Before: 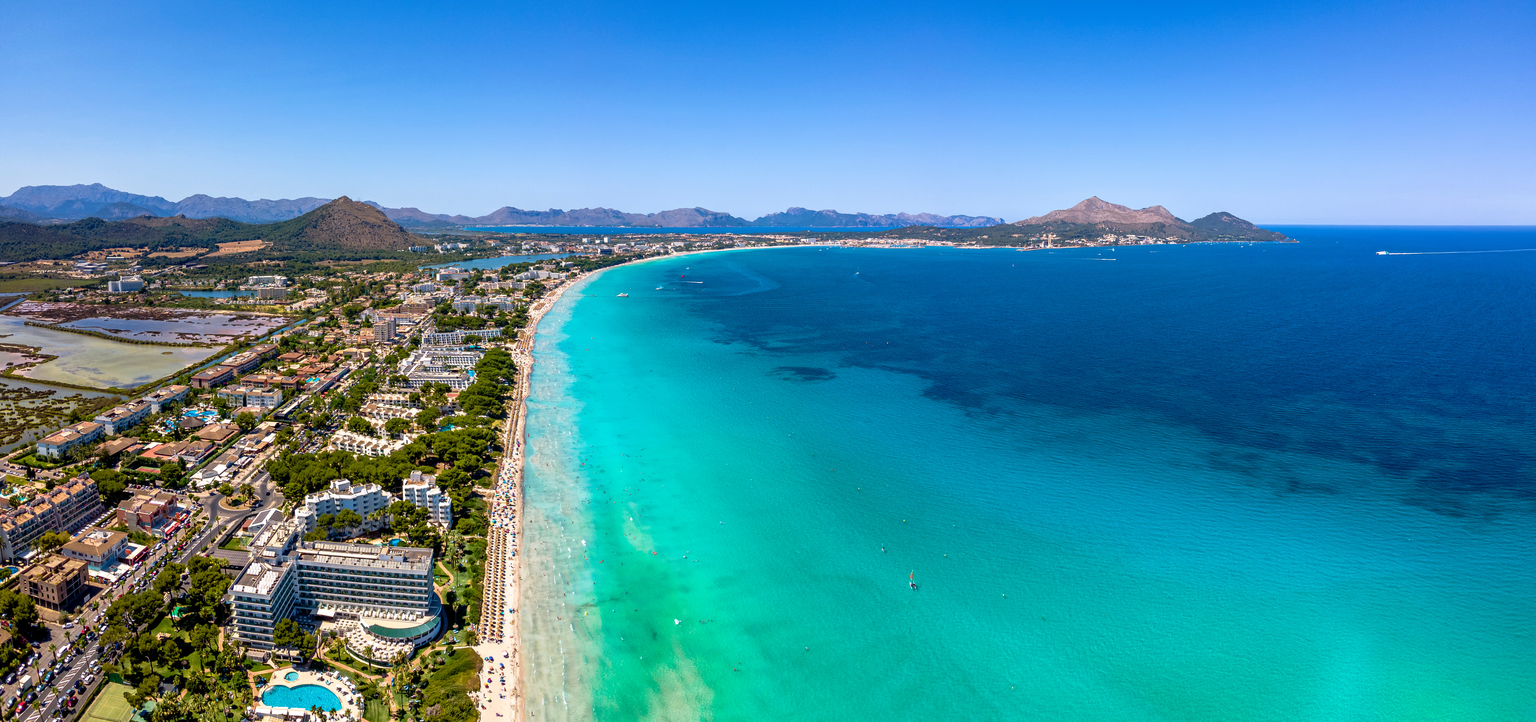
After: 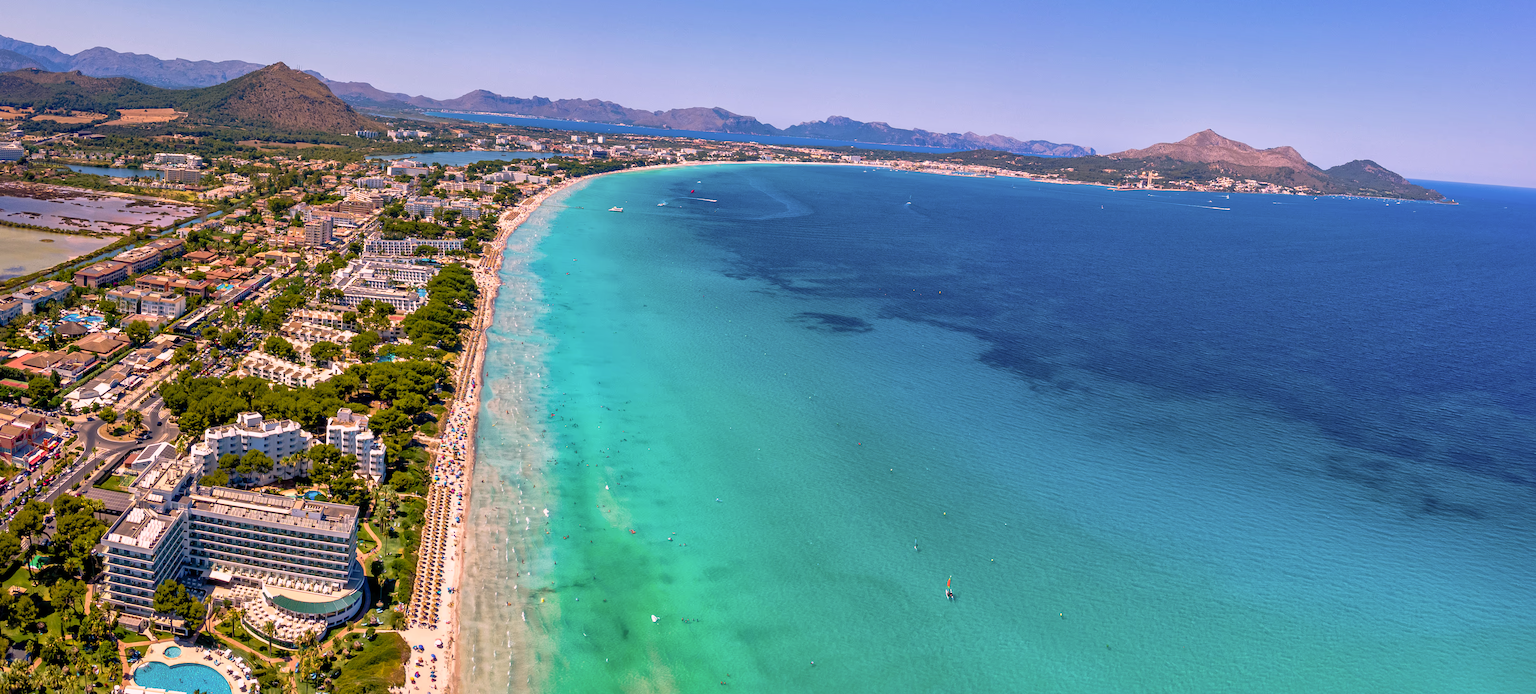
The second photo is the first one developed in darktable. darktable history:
crop and rotate: angle -4.11°, left 9.832%, top 20.552%, right 12.036%, bottom 12.057%
color correction: highlights a* 14.51, highlights b* 4.83
shadows and highlights: on, module defaults
